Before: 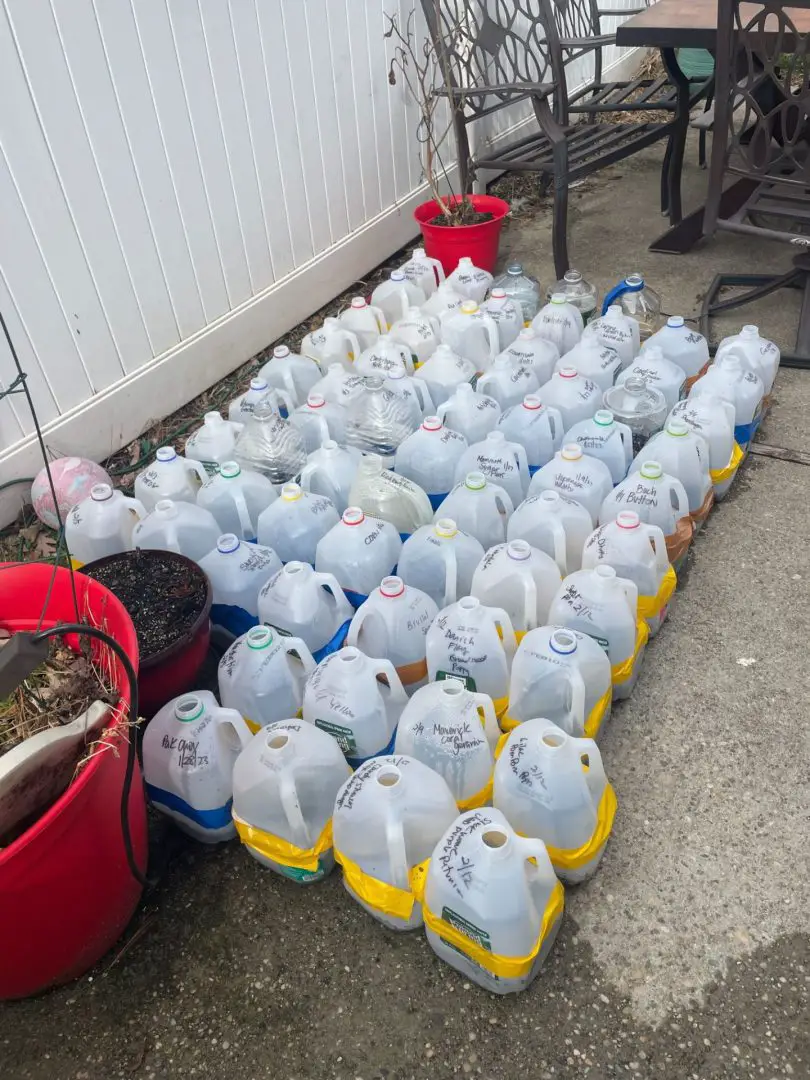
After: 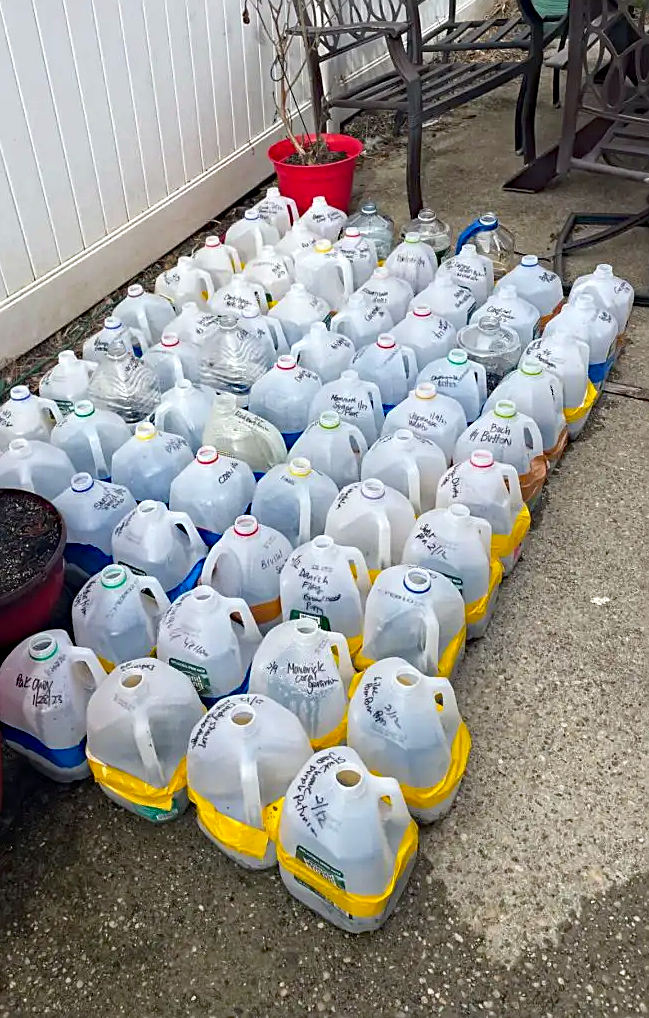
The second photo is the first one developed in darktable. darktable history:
exposure: exposure 0.162 EV, compensate highlight preservation false
sharpen: on, module defaults
crop and rotate: left 18.137%, top 5.738%, right 1.736%
haze removal: strength 0.407, distance 0.221, compatibility mode true, adaptive false
